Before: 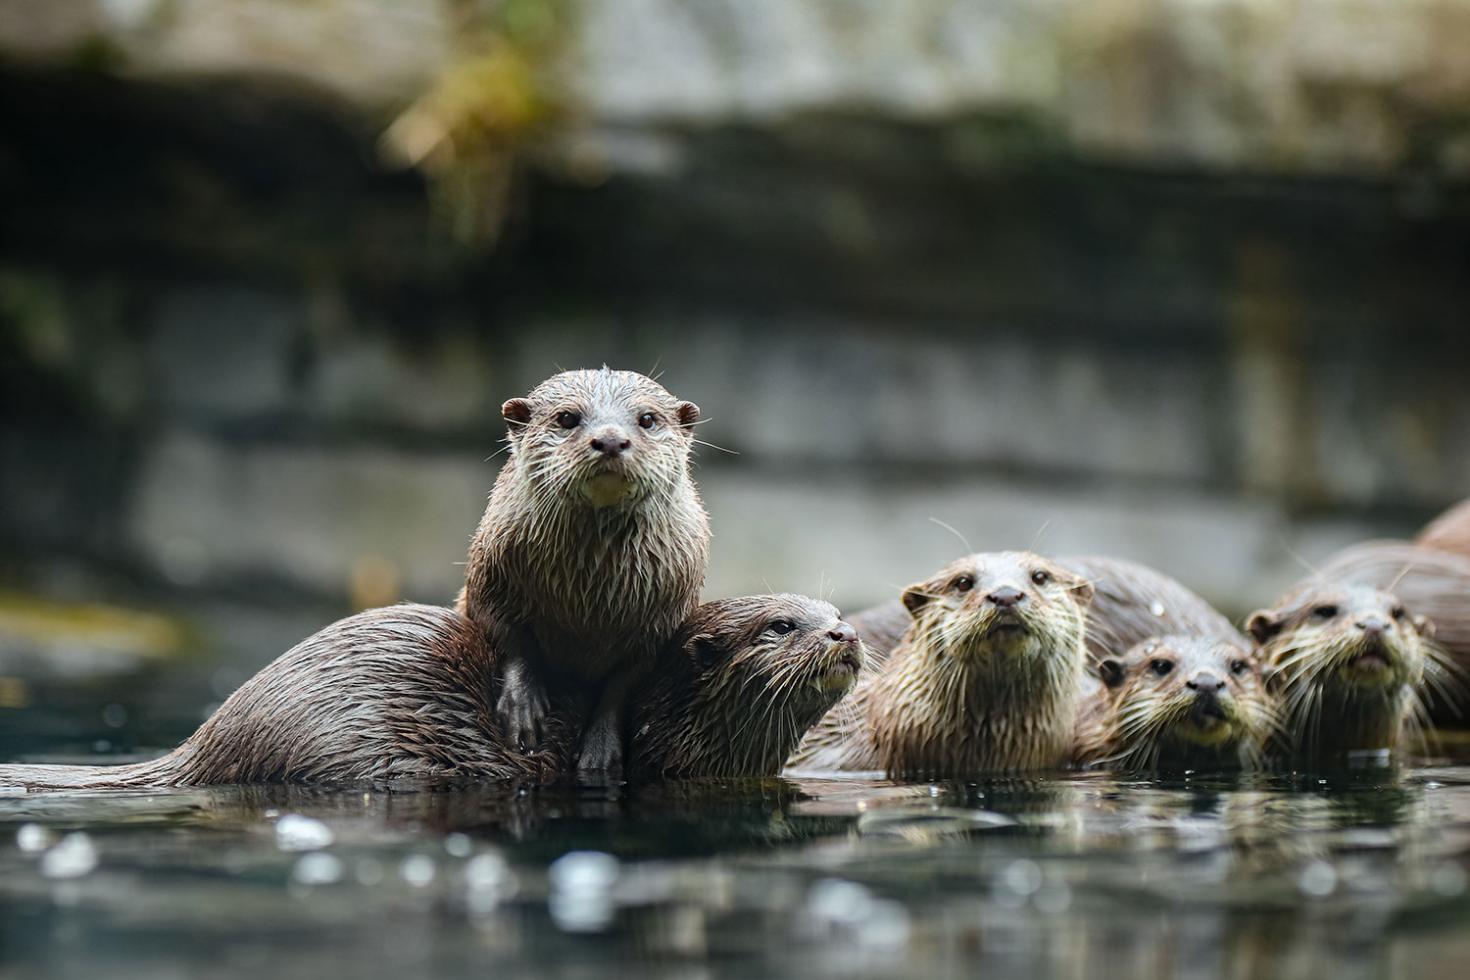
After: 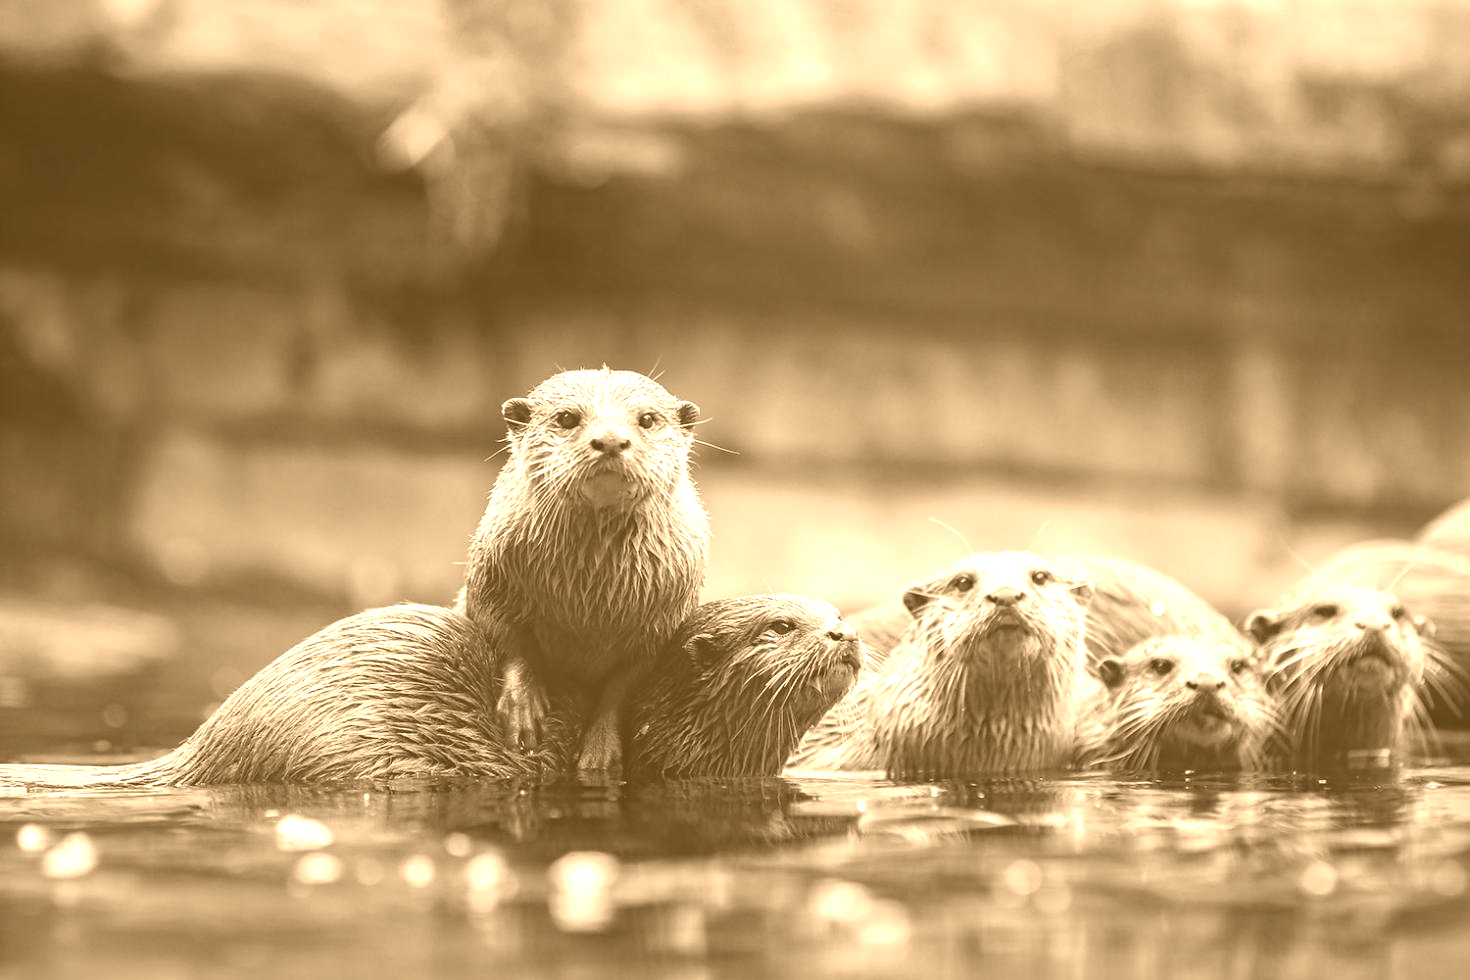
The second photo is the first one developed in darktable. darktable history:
colorize: hue 28.8°, source mix 100%
tone curve: curves: ch0 [(0, 0) (0.003, 0.005) (0.011, 0.019) (0.025, 0.04) (0.044, 0.064) (0.069, 0.095) (0.1, 0.129) (0.136, 0.169) (0.177, 0.207) (0.224, 0.247) (0.277, 0.298) (0.335, 0.354) (0.399, 0.416) (0.468, 0.478) (0.543, 0.553) (0.623, 0.634) (0.709, 0.709) (0.801, 0.817) (0.898, 0.912) (1, 1)], preserve colors none
